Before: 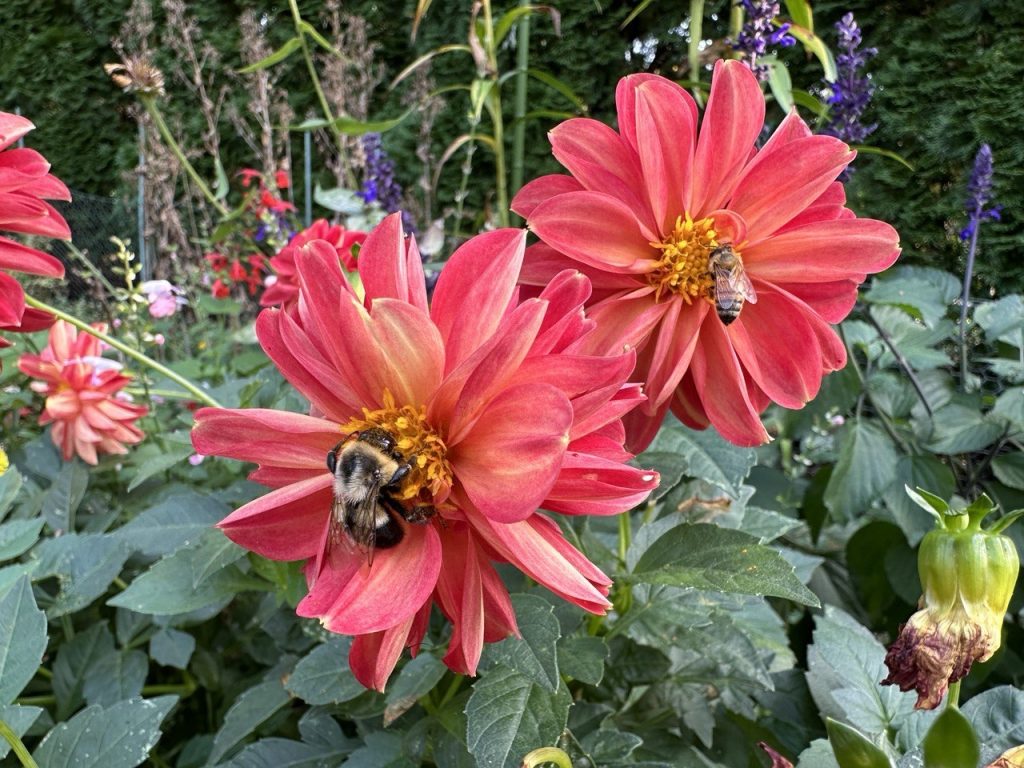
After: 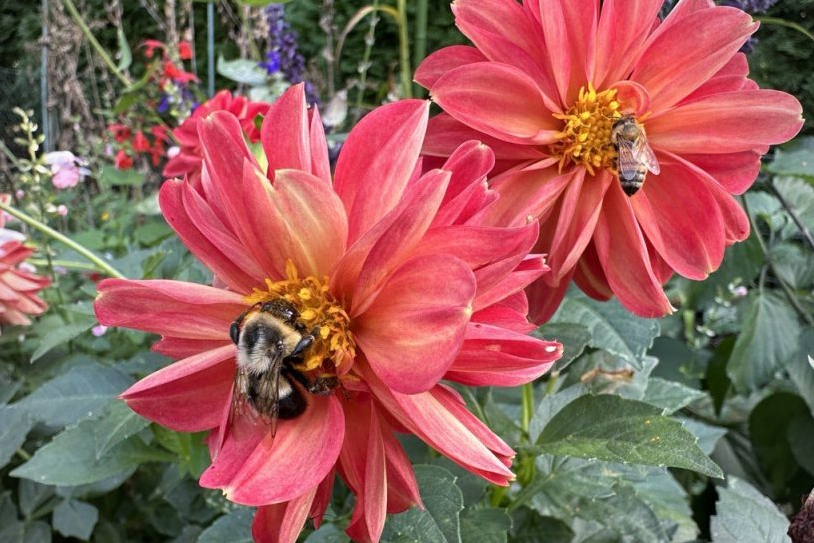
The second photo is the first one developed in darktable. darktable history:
vignetting: brightness -0.164
crop: left 9.539%, top 16.908%, right 10.923%, bottom 12.372%
